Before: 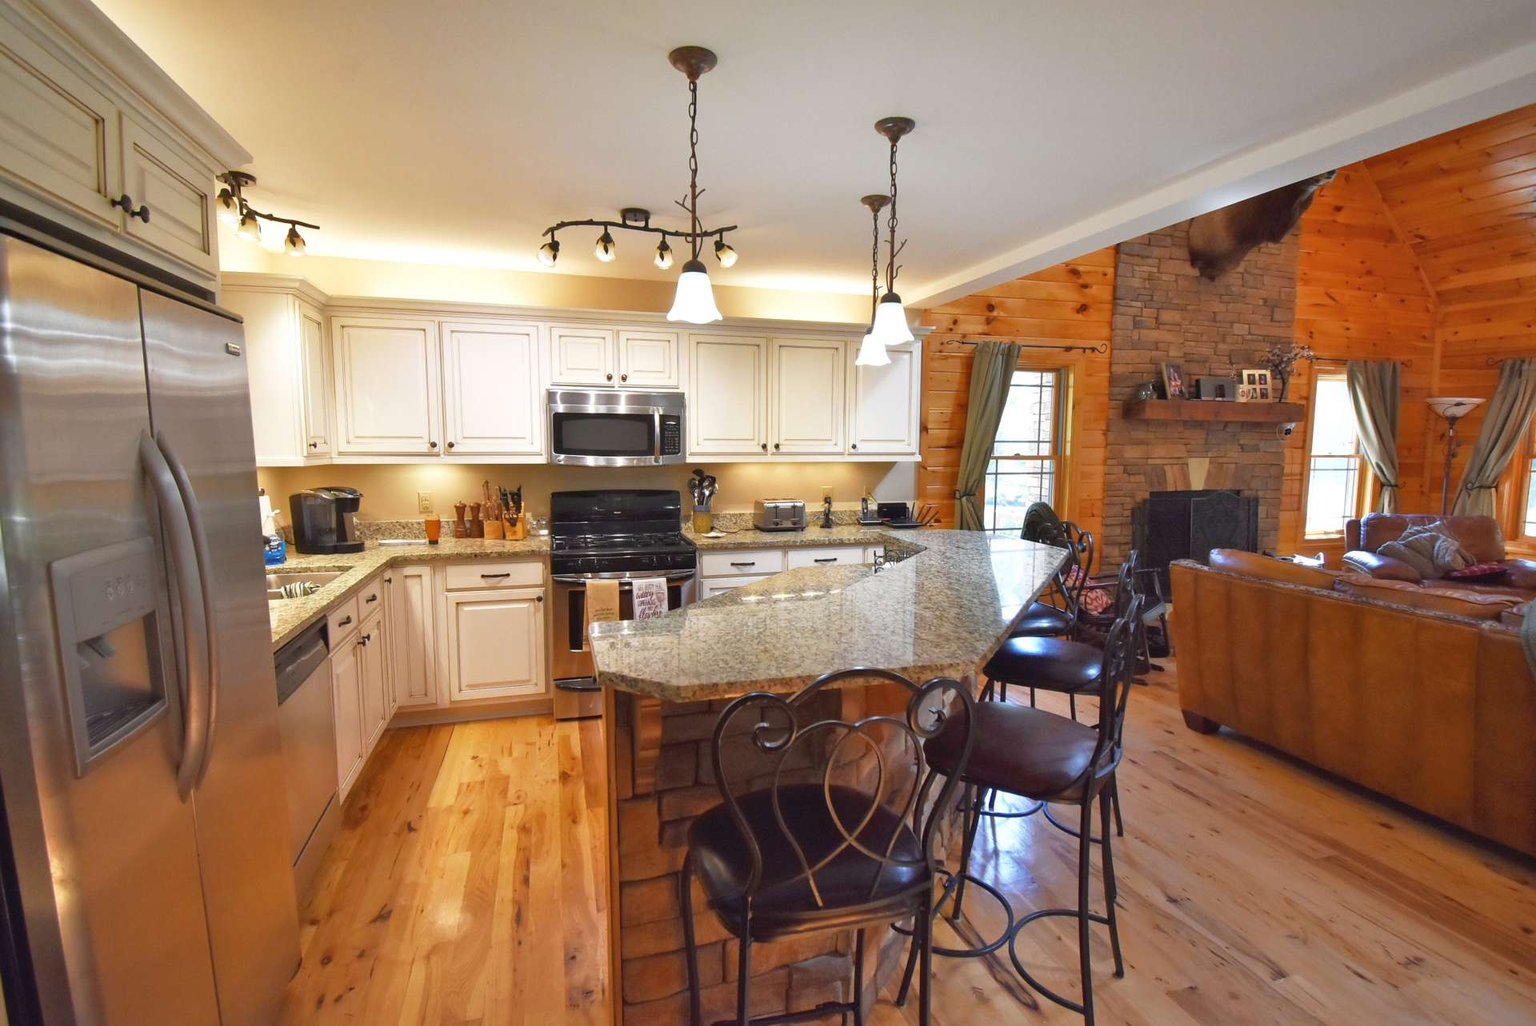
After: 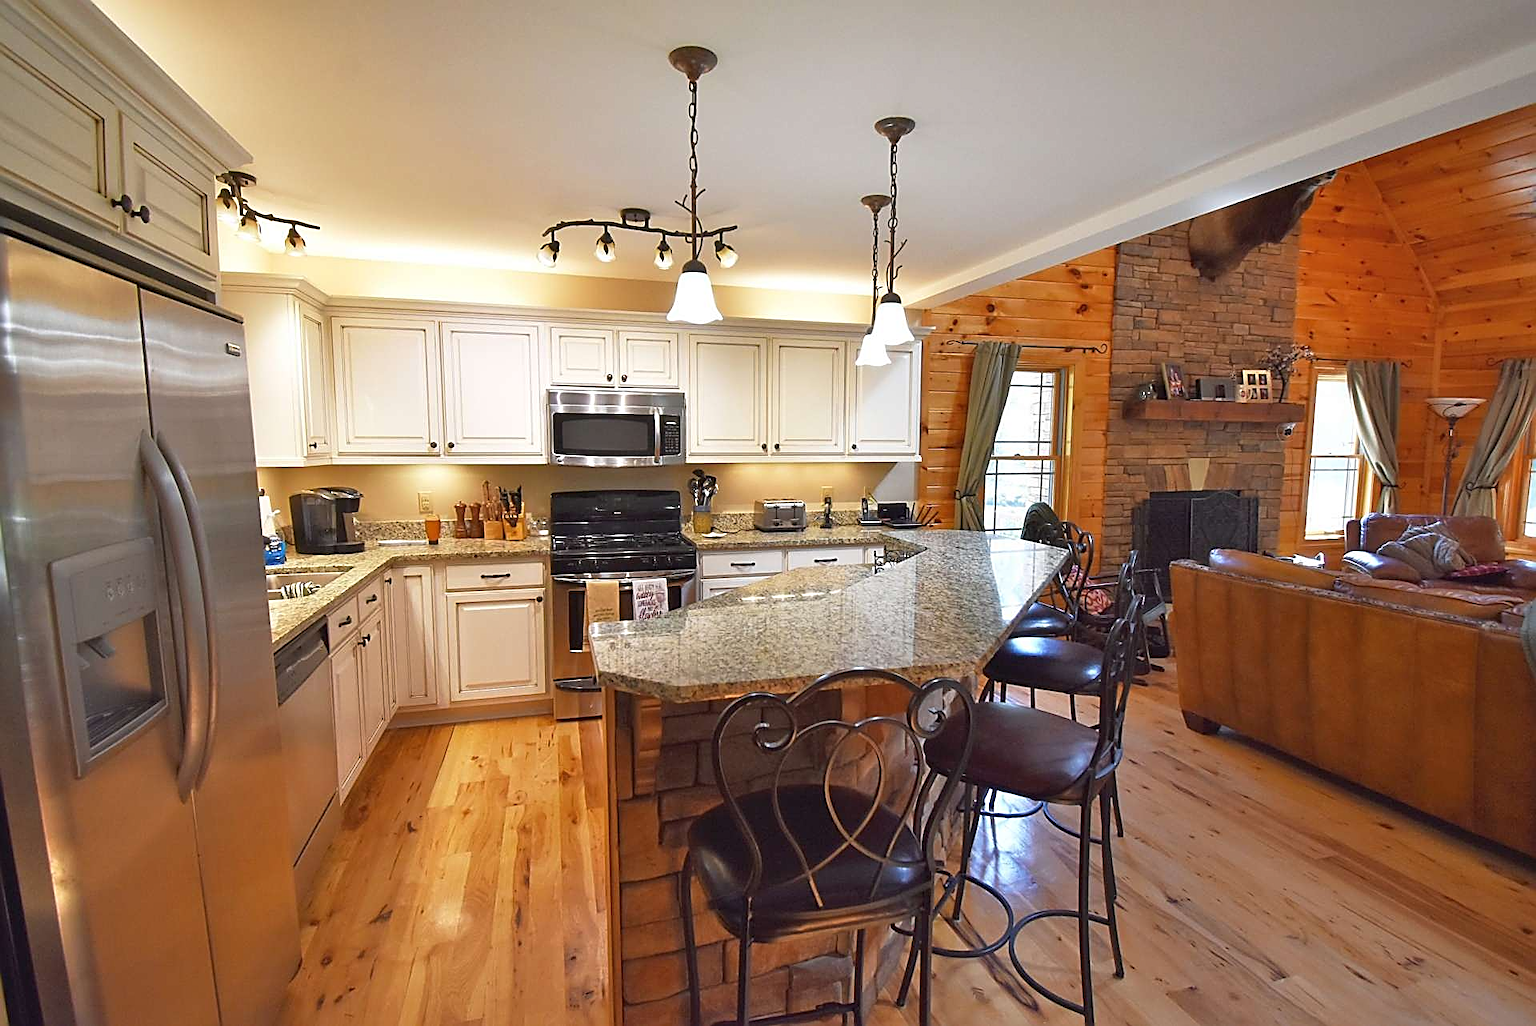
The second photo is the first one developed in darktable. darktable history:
sharpen: amount 1
tone equalizer: -8 EV 0.06 EV, smoothing diameter 25%, edges refinement/feathering 10, preserve details guided filter
